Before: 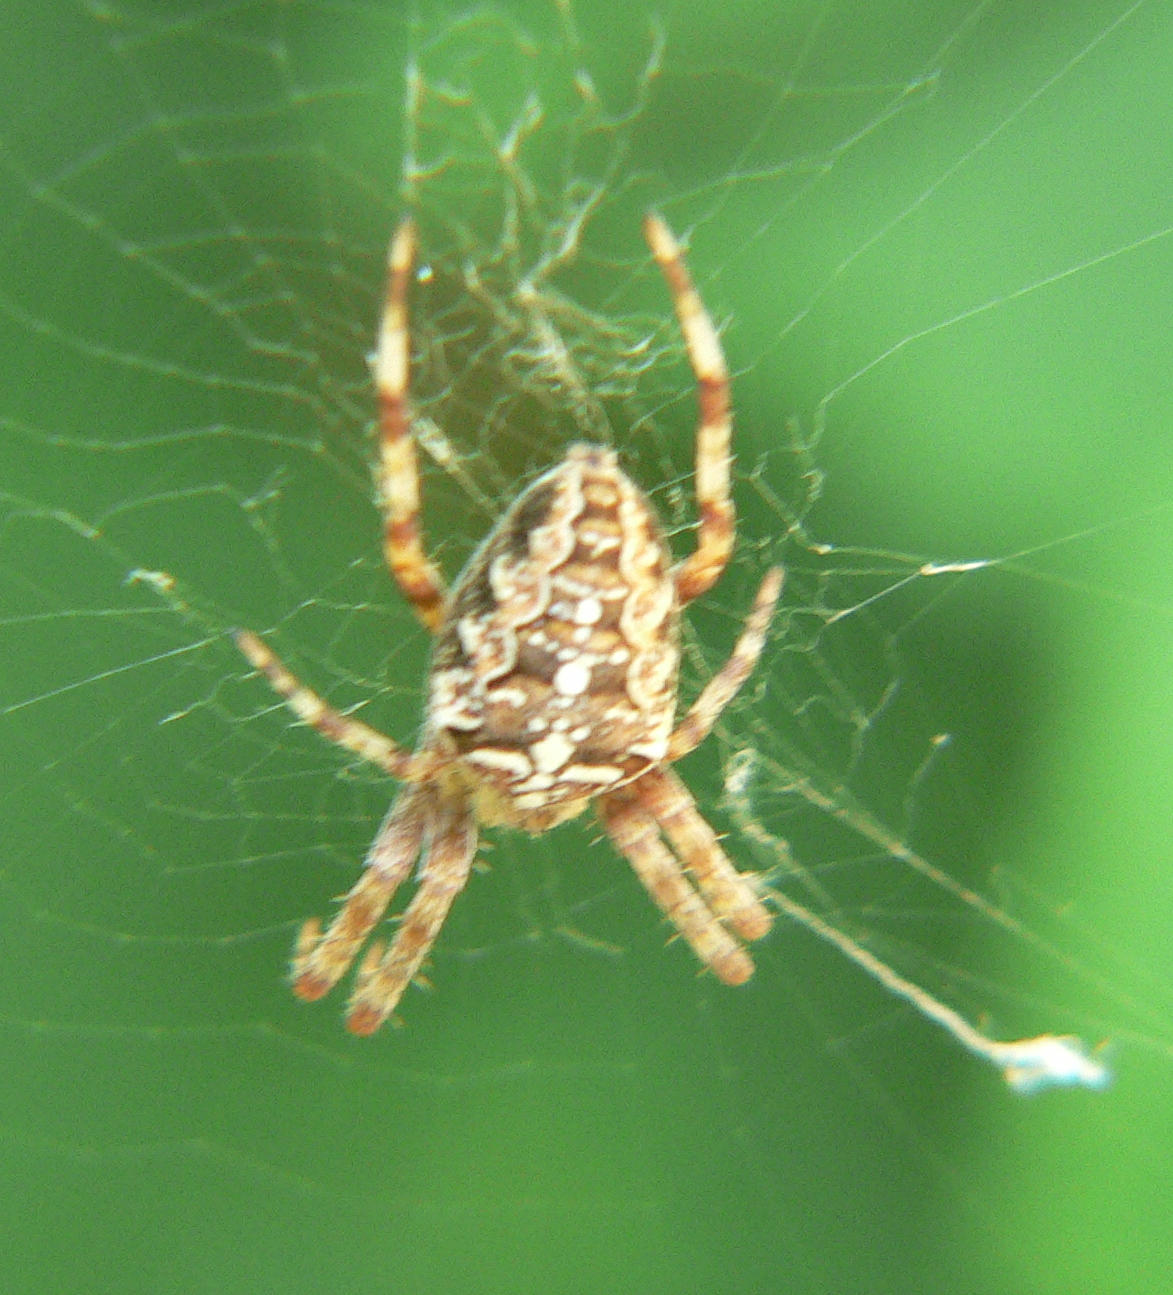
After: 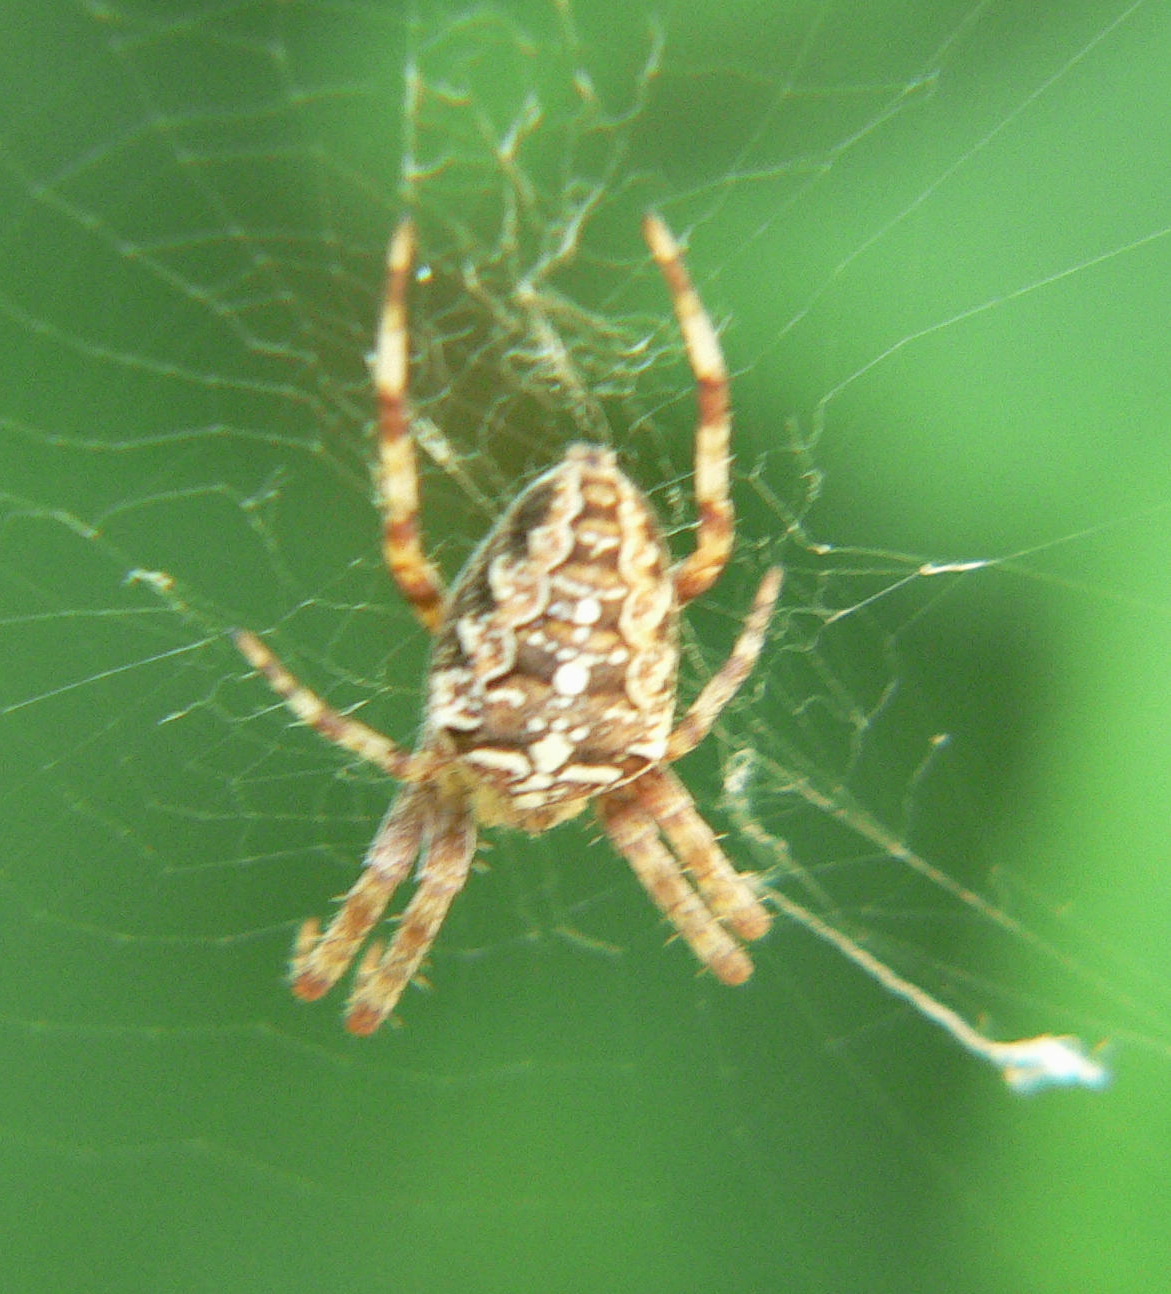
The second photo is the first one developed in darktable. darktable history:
exposure: exposure -0.04 EV, compensate highlight preservation false
crop and rotate: left 0.126%
